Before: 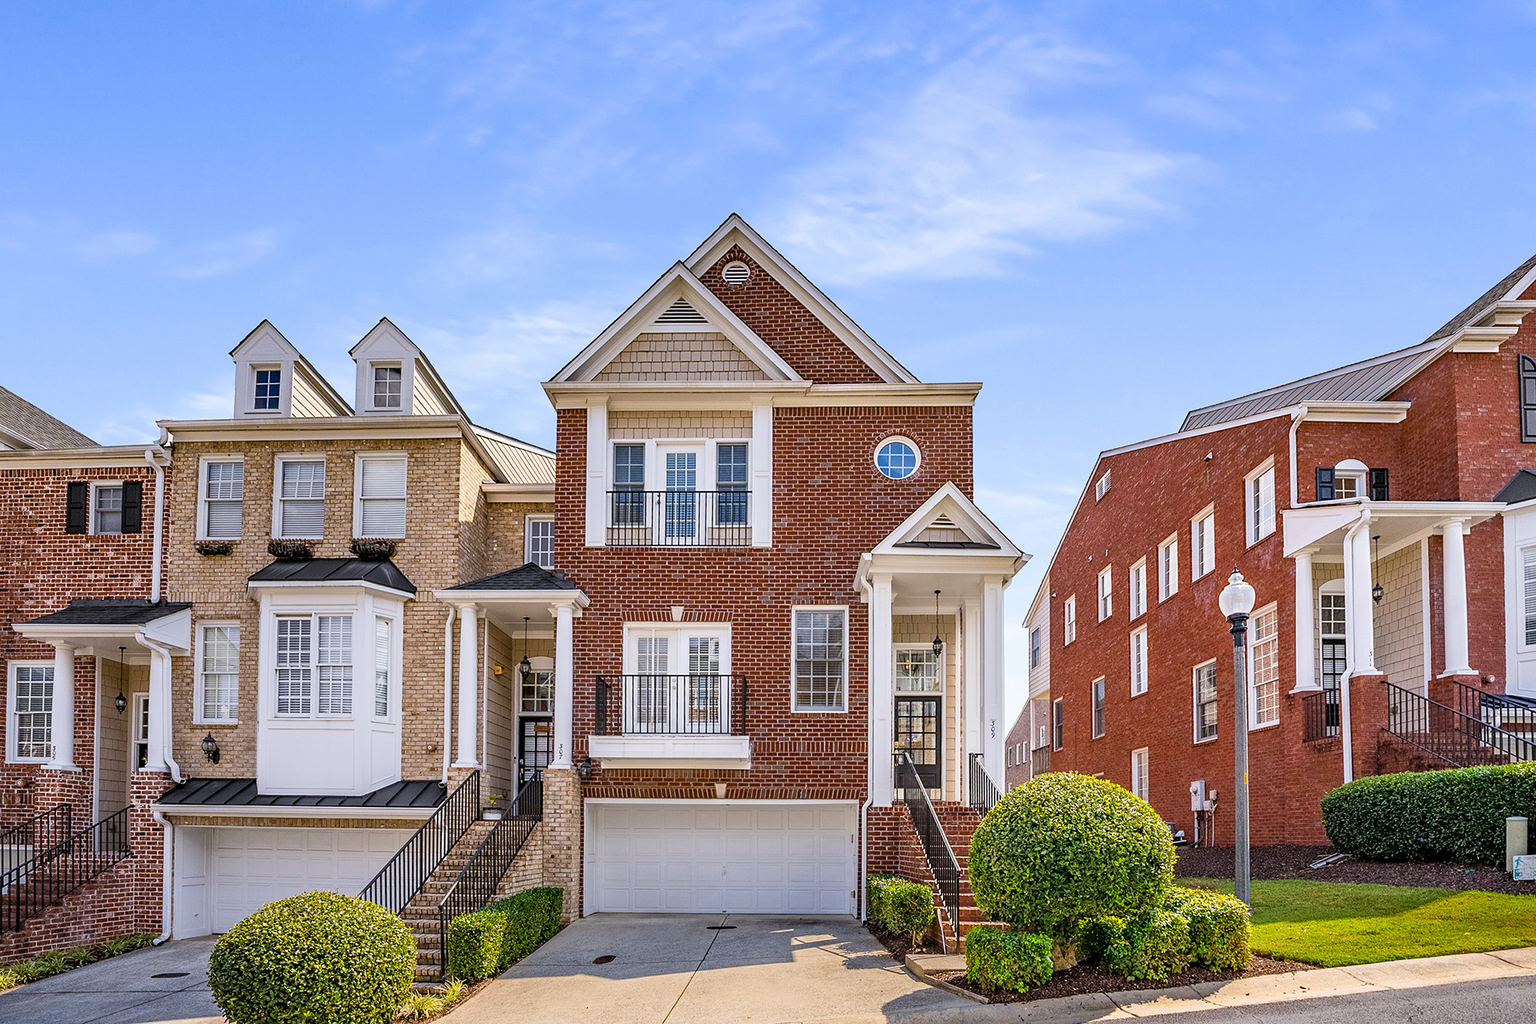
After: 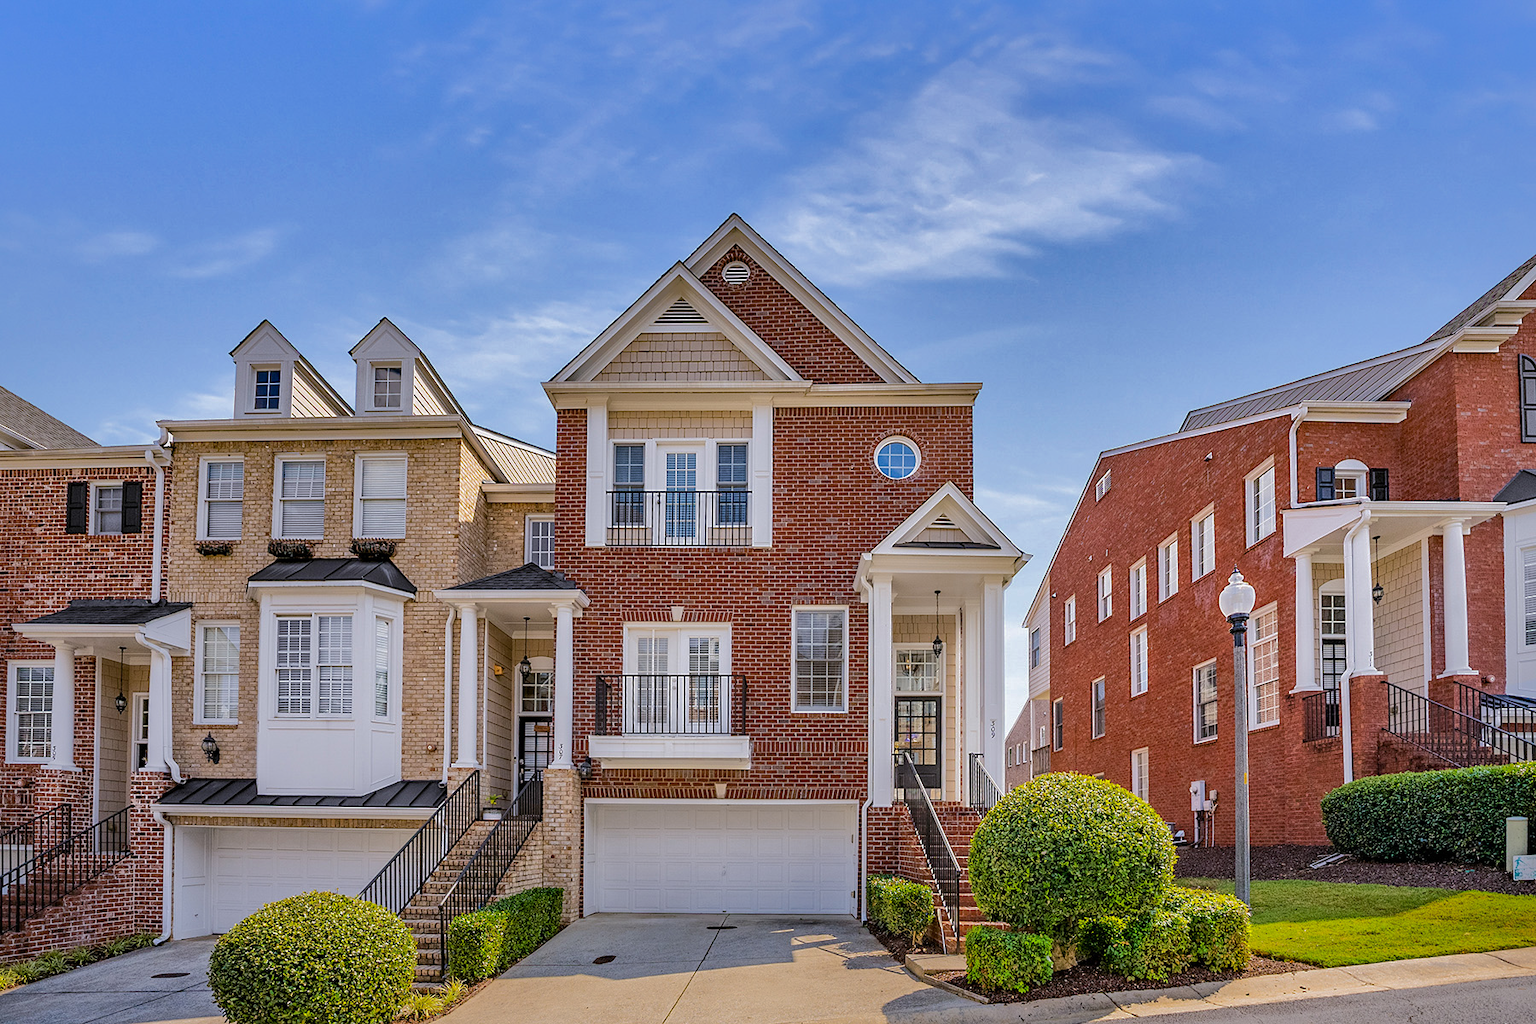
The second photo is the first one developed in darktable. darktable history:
shadows and highlights: shadows -18.53, highlights -73.1, highlights color adjustment 41.23%
